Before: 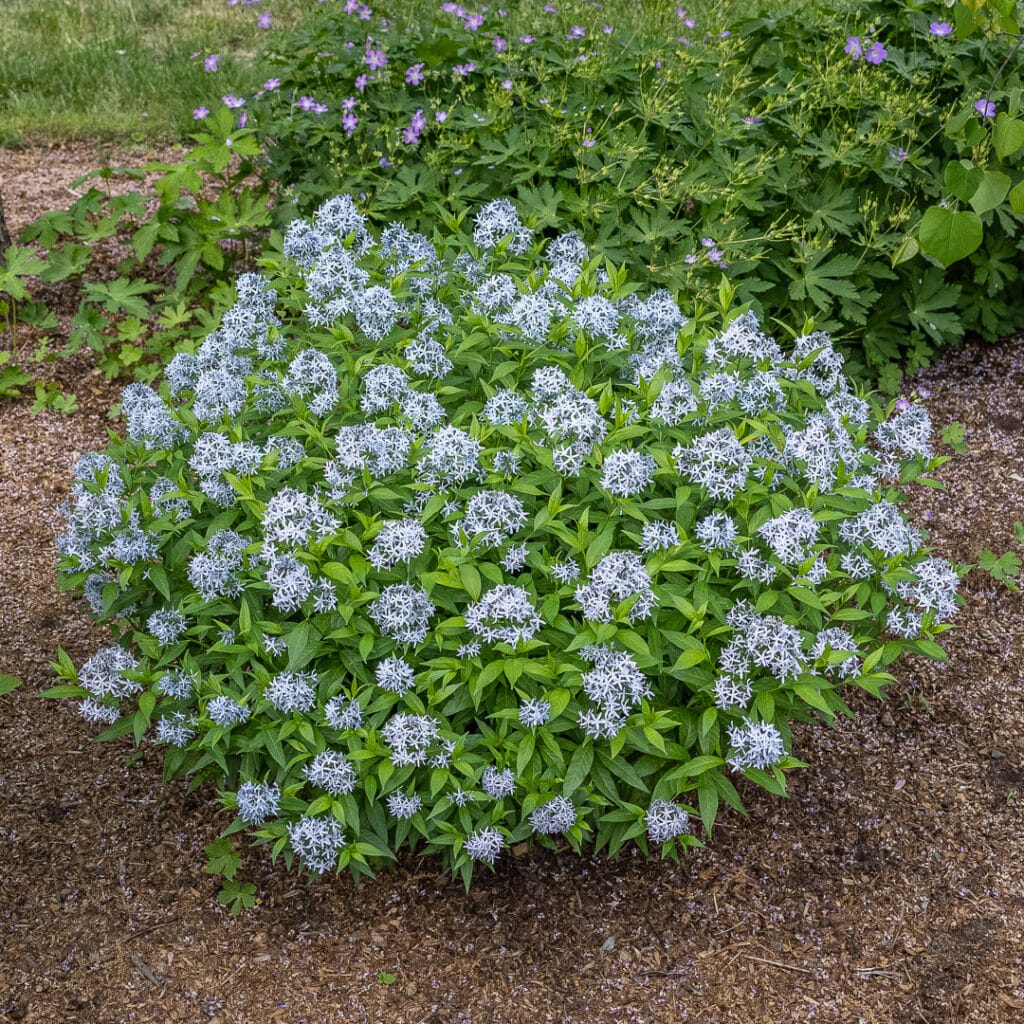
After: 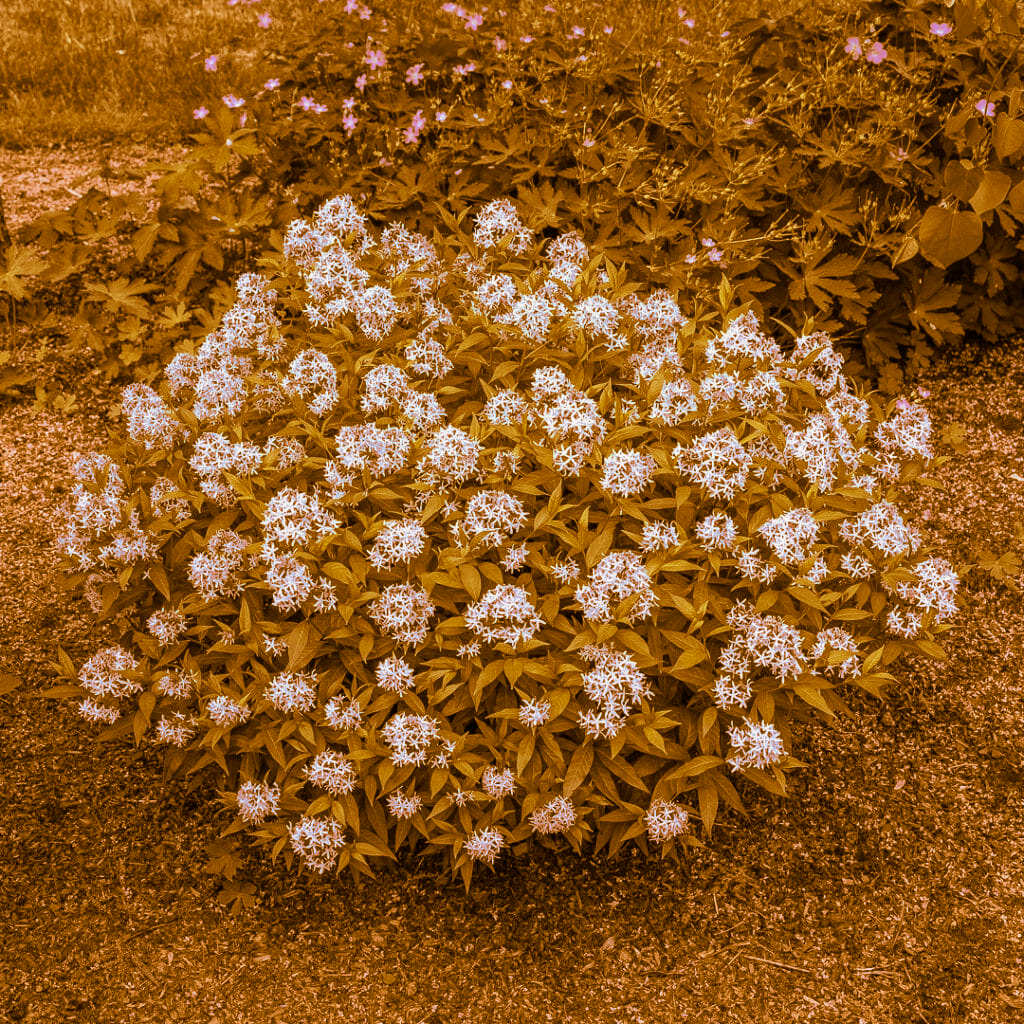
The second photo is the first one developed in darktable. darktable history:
velvia: on, module defaults
split-toning: shadows › hue 26°, shadows › saturation 0.92, highlights › hue 40°, highlights › saturation 0.92, balance -63, compress 0%
